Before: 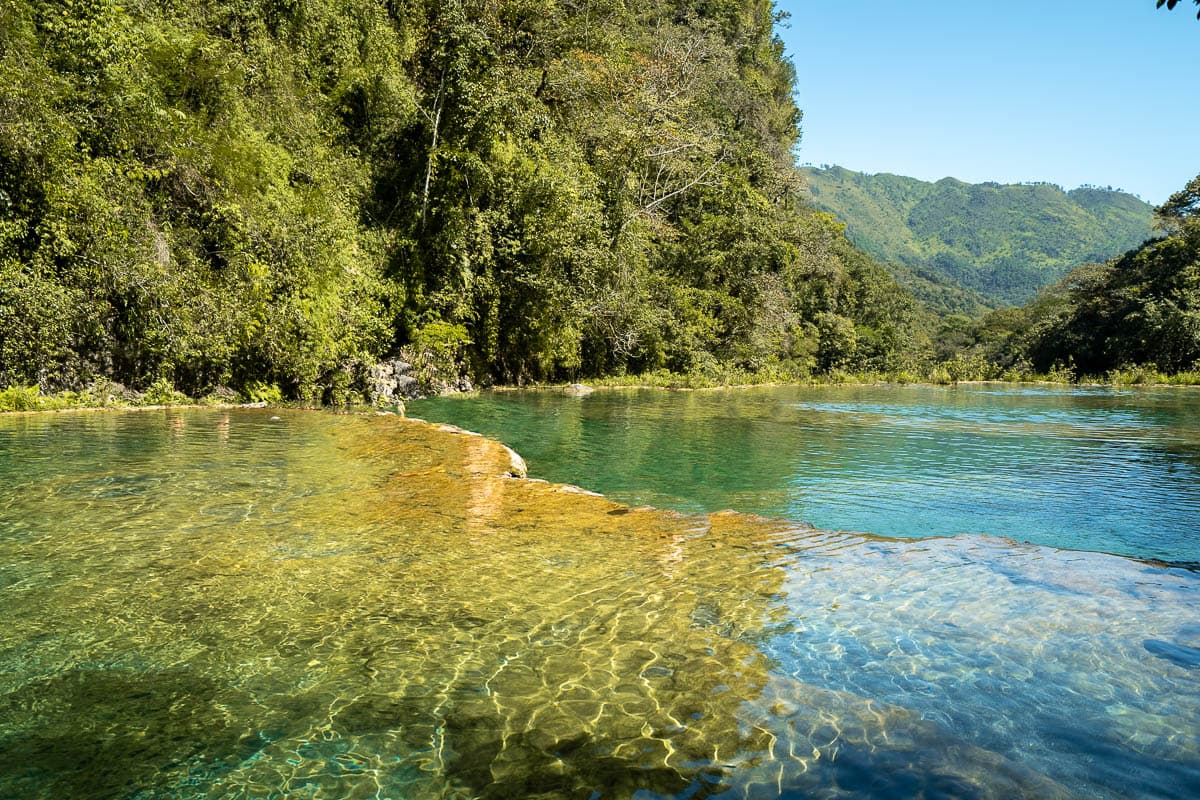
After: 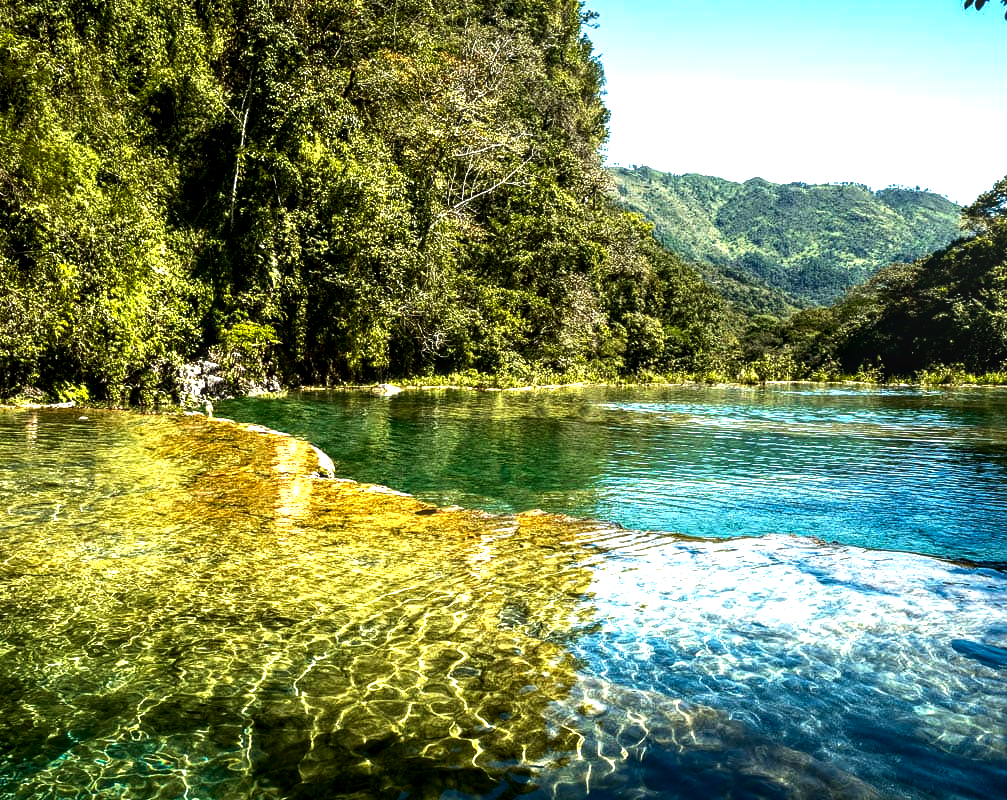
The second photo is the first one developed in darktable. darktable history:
contrast brightness saturation: brightness -0.507
tone curve: curves: ch0 [(0, 0) (0.8, 0.757) (1, 1)], preserve colors none
local contrast: highlights 61%, detail 143%, midtone range 0.432
crop: left 16.008%
exposure: exposure 1 EV, compensate highlight preservation false
